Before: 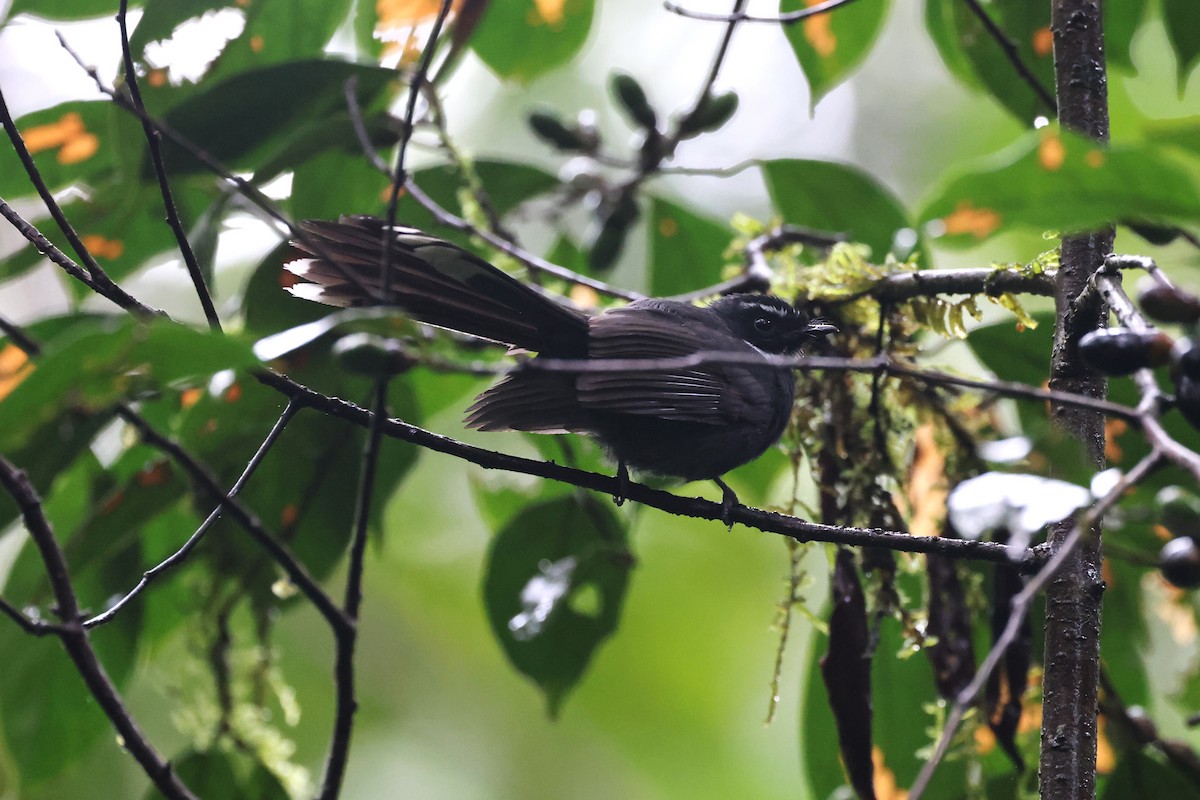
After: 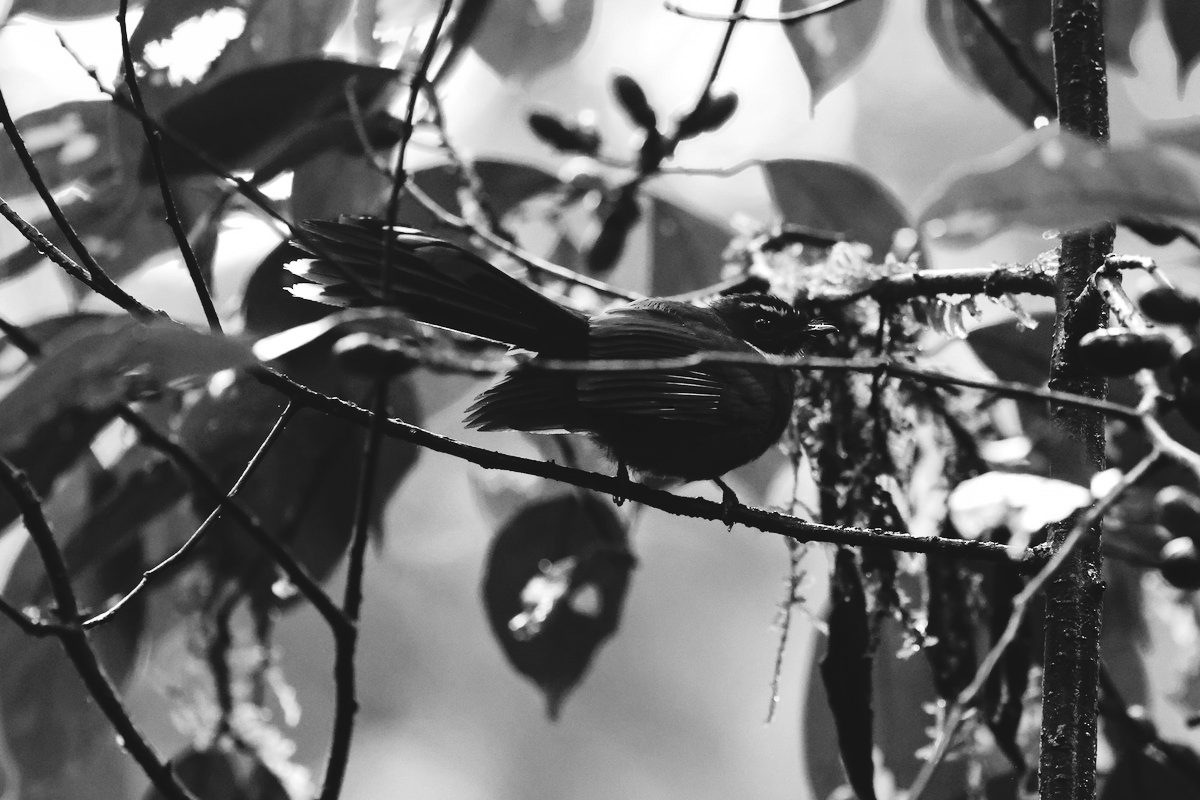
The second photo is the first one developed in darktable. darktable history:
monochrome: on, module defaults
tone curve: curves: ch0 [(0, 0) (0.003, 0.077) (0.011, 0.078) (0.025, 0.078) (0.044, 0.08) (0.069, 0.088) (0.1, 0.102) (0.136, 0.12) (0.177, 0.148) (0.224, 0.191) (0.277, 0.261) (0.335, 0.335) (0.399, 0.419) (0.468, 0.522) (0.543, 0.611) (0.623, 0.702) (0.709, 0.779) (0.801, 0.855) (0.898, 0.918) (1, 1)], preserve colors none
contrast brightness saturation: contrast 0.13, brightness -0.05, saturation 0.16
tone equalizer: on, module defaults
